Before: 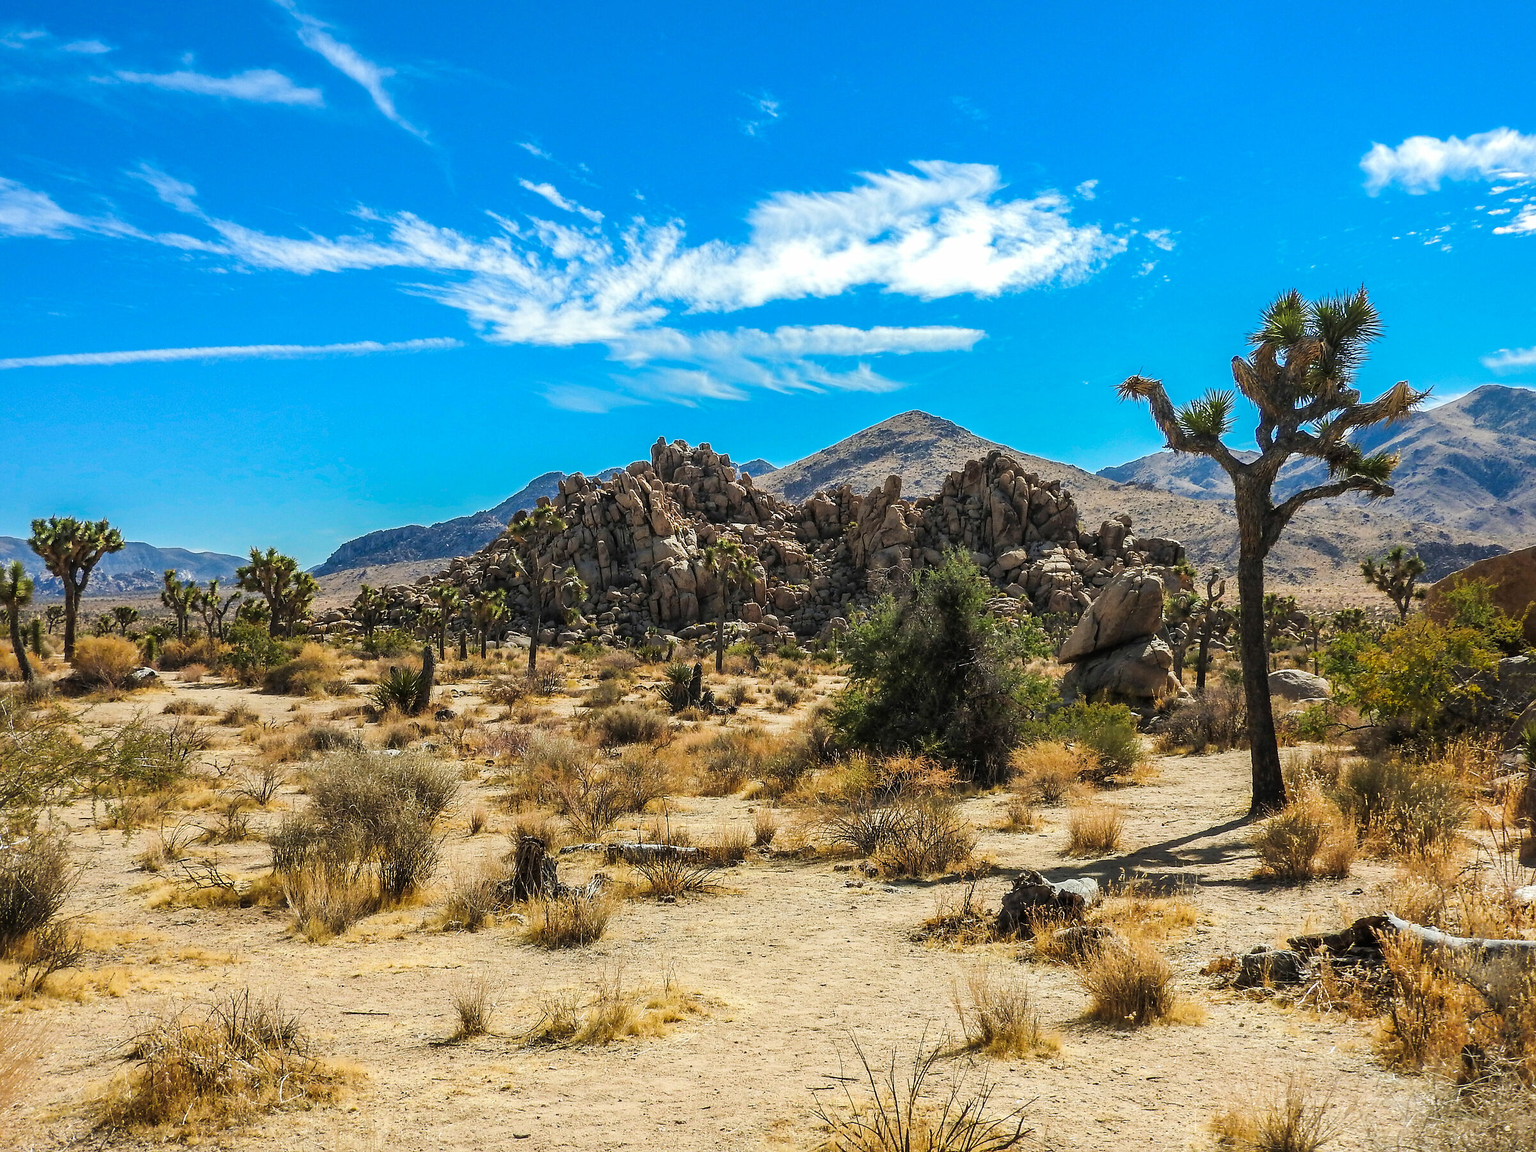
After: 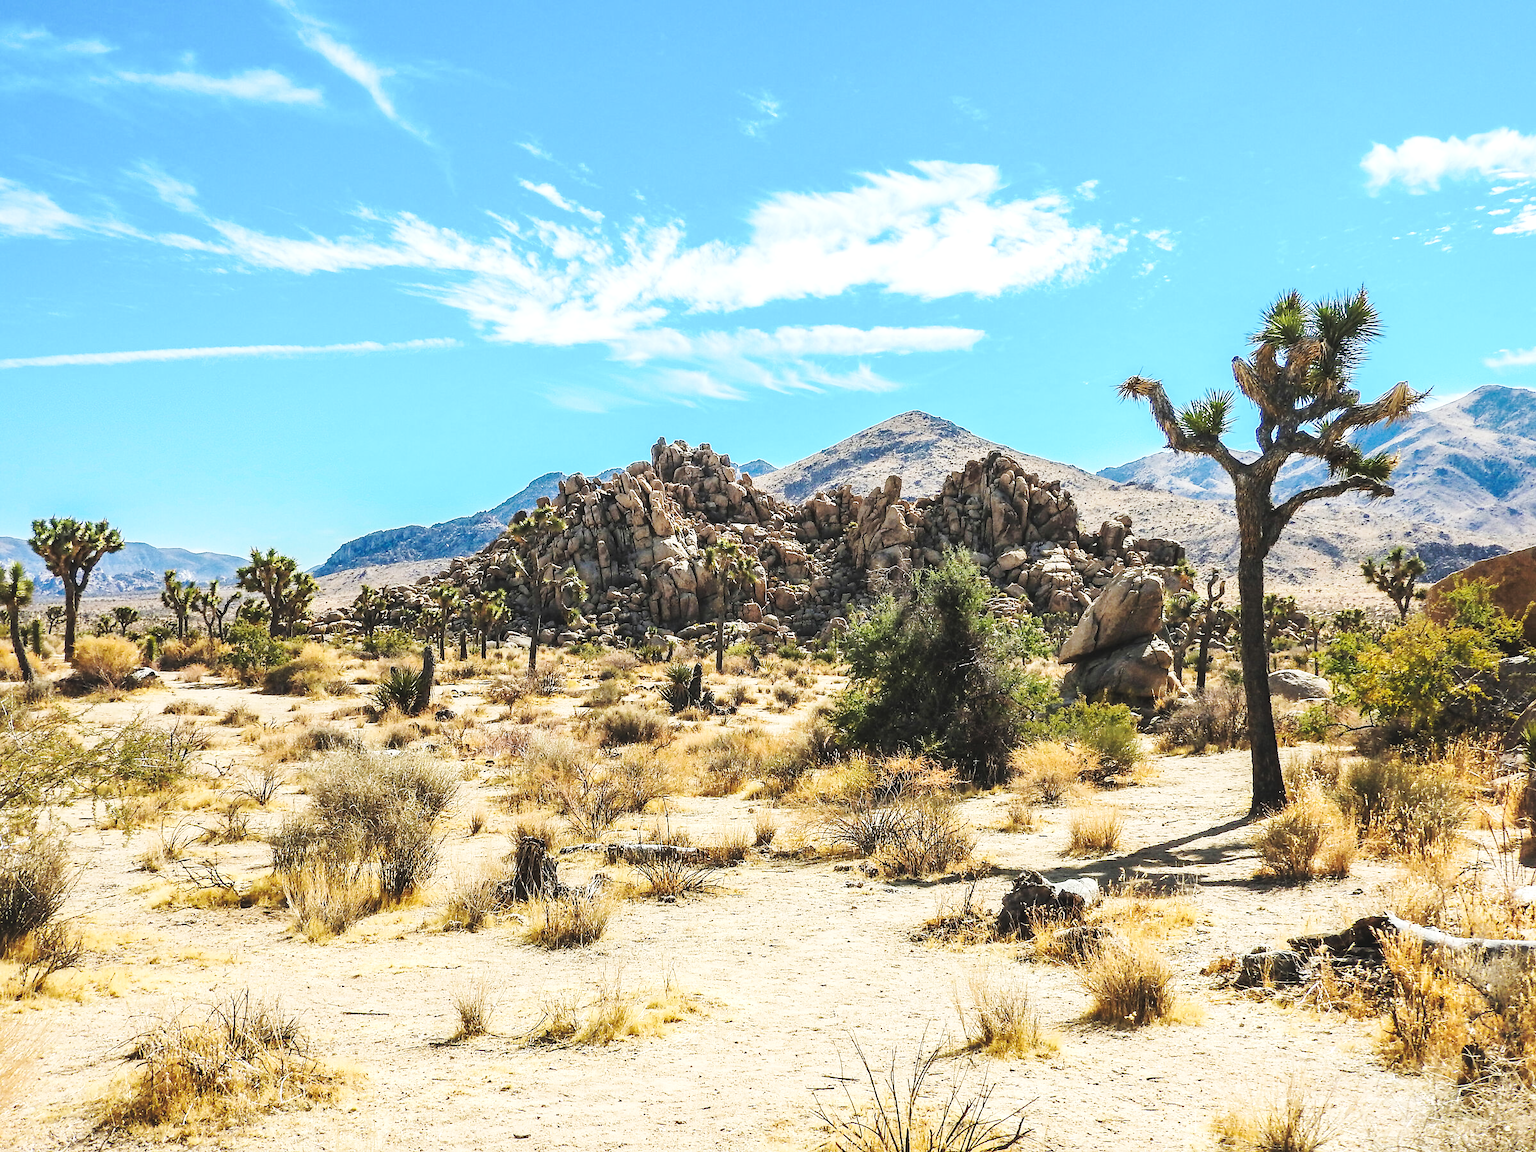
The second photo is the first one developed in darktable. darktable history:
base curve: curves: ch0 [(0, 0.007) (0.028, 0.063) (0.121, 0.311) (0.46, 0.743) (0.859, 0.957) (1, 1)], preserve colors none
tone equalizer: -8 EV -0.397 EV, -7 EV -0.414 EV, -6 EV -0.332 EV, -5 EV -0.214 EV, -3 EV 0.216 EV, -2 EV 0.331 EV, -1 EV 0.376 EV, +0 EV 0.41 EV, edges refinement/feathering 500, mask exposure compensation -1.57 EV, preserve details no
